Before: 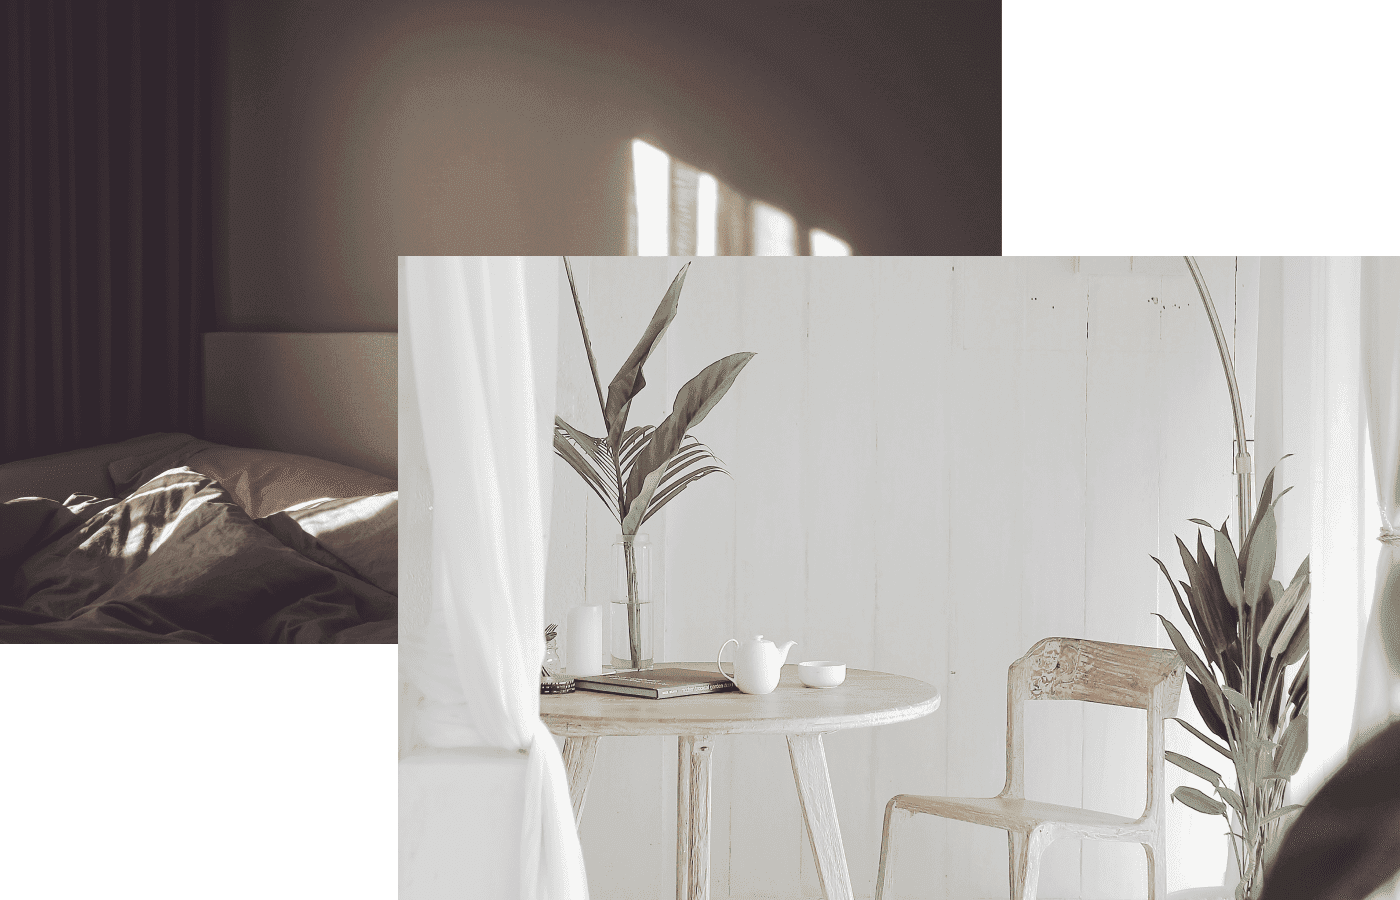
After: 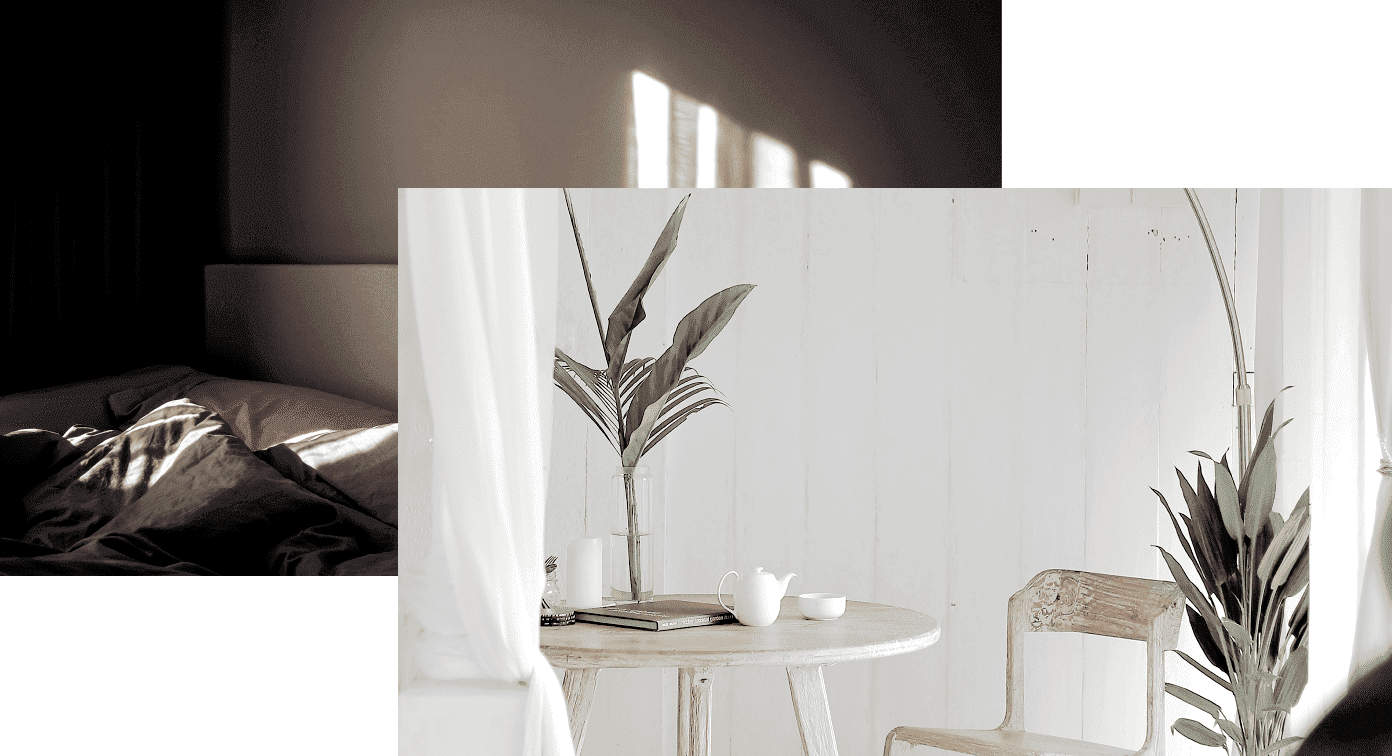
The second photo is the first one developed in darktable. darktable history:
crop: top 7.625%, bottom 8.027%
color balance rgb: global vibrance -1%, saturation formula JzAzBz (2021)
rgb levels: levels [[0.034, 0.472, 0.904], [0, 0.5, 1], [0, 0.5, 1]]
